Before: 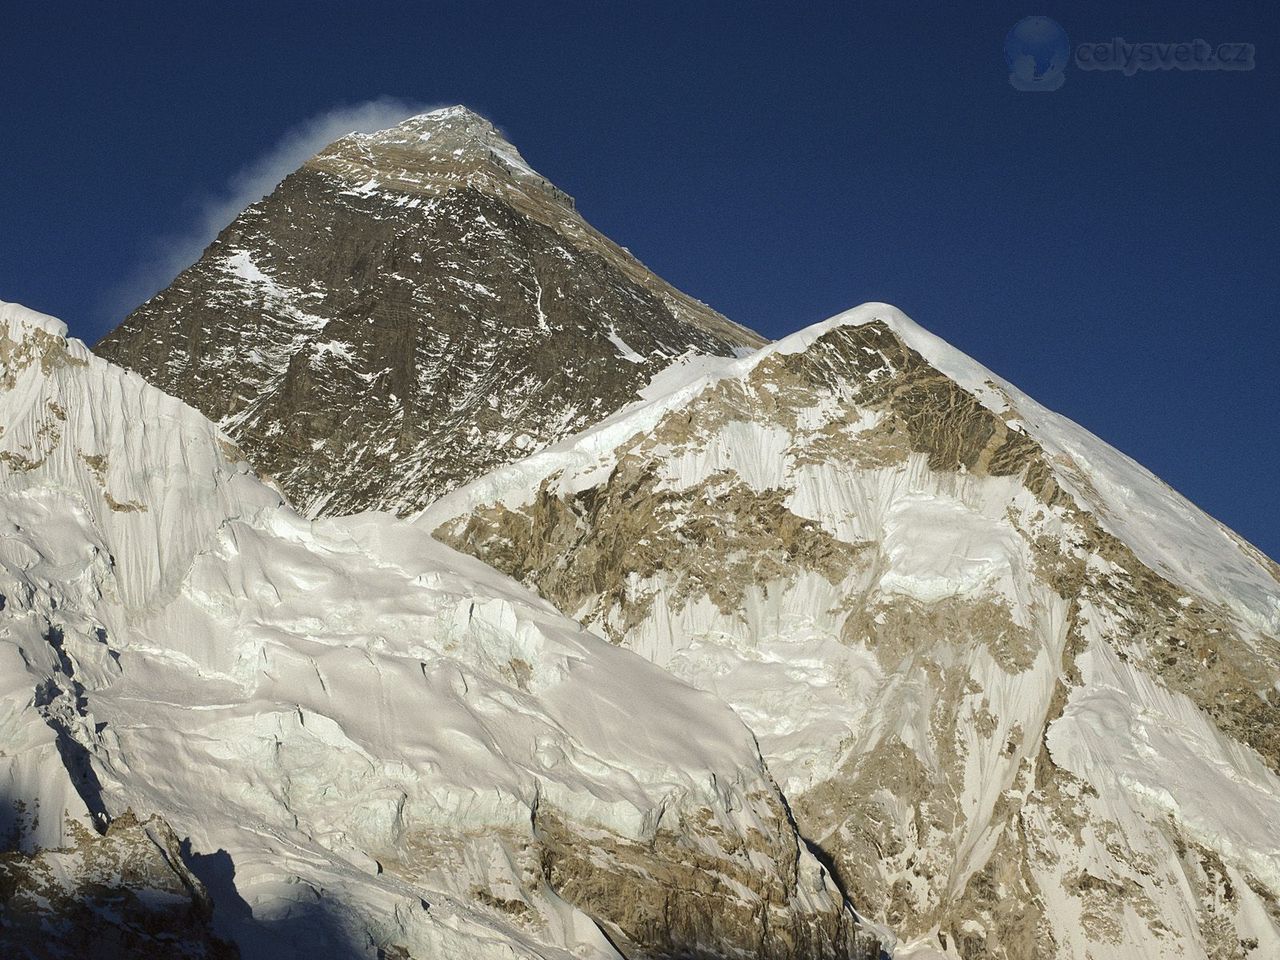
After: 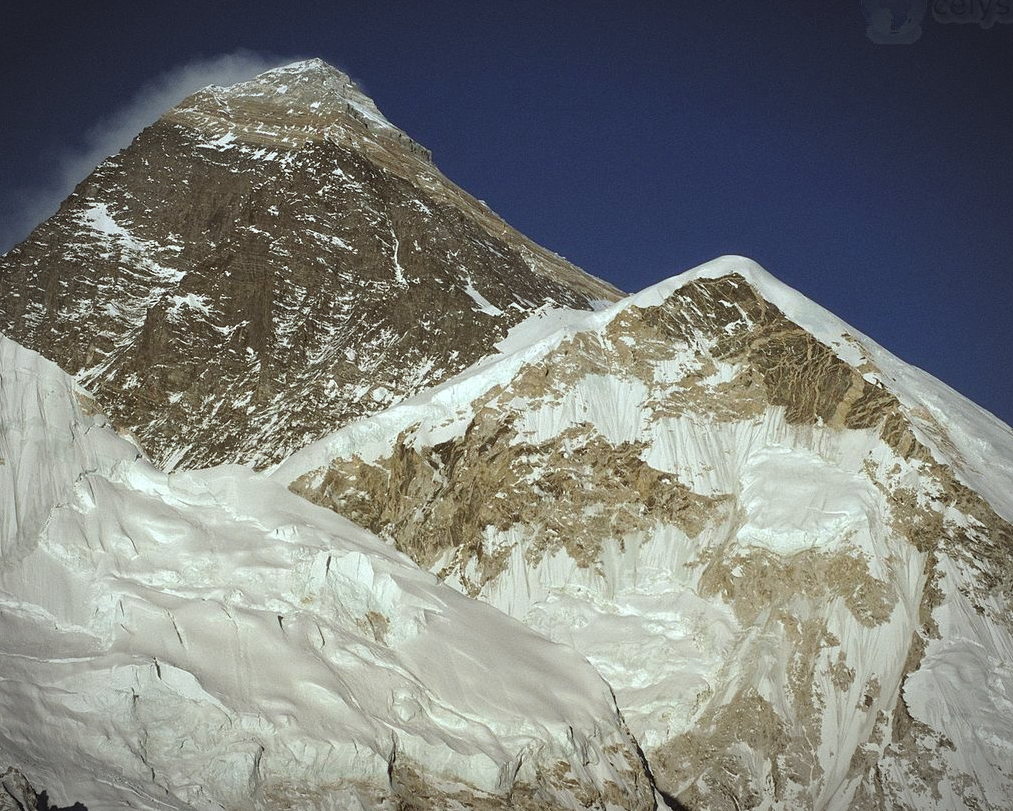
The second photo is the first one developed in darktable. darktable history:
color correction: highlights a* -5.02, highlights b* -3.67, shadows a* 4.1, shadows b* 4.37
crop: left 11.224%, top 4.946%, right 9.582%, bottom 10.573%
vignetting: automatic ratio true
